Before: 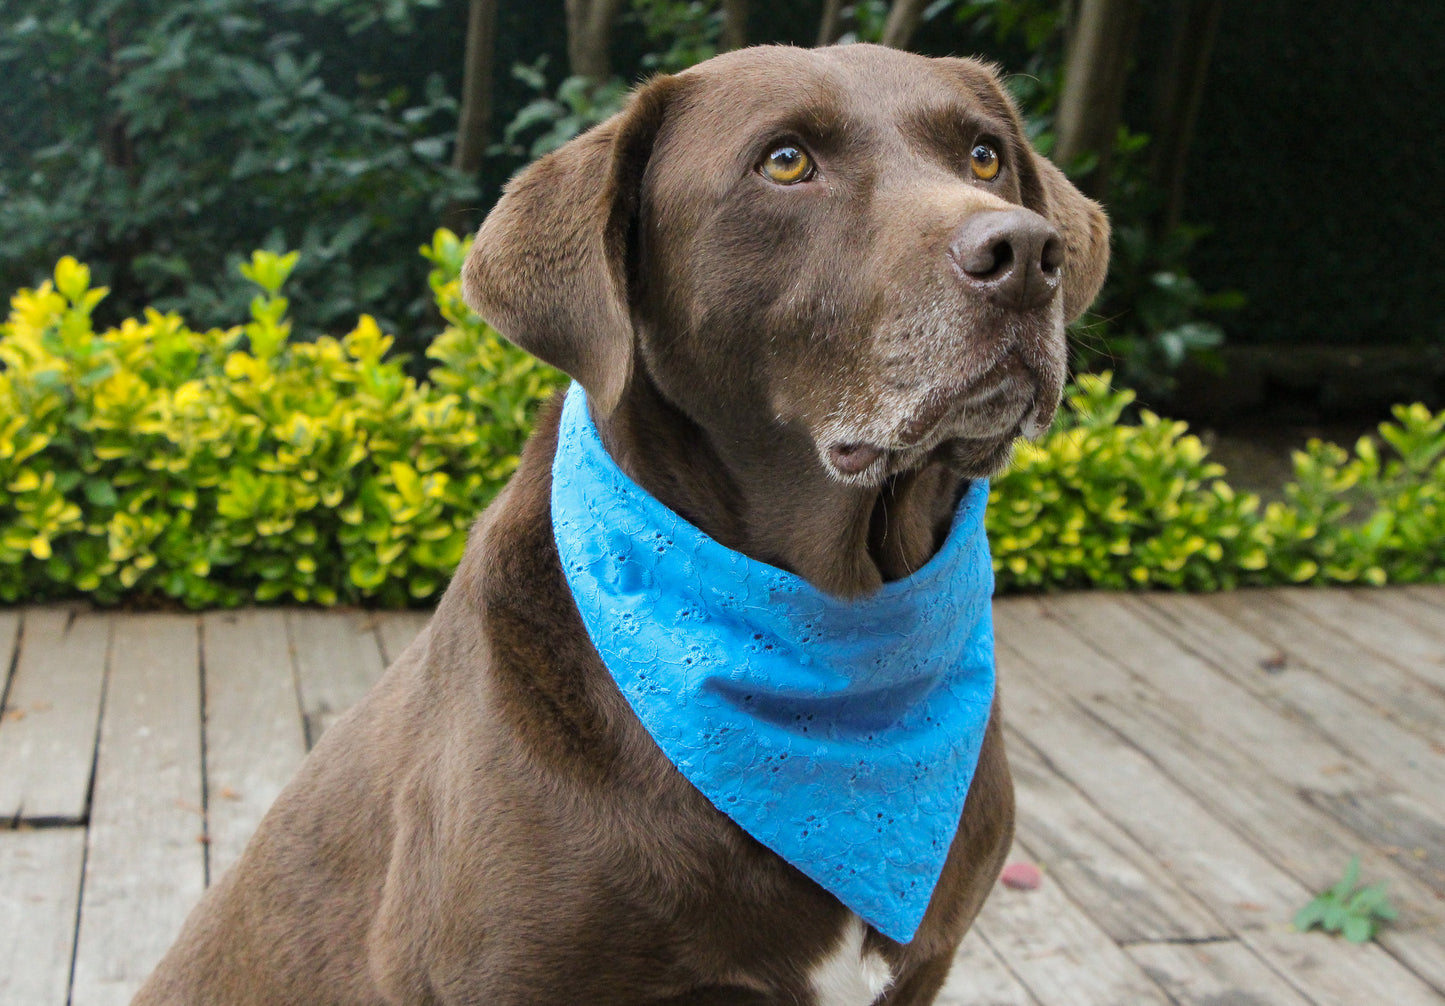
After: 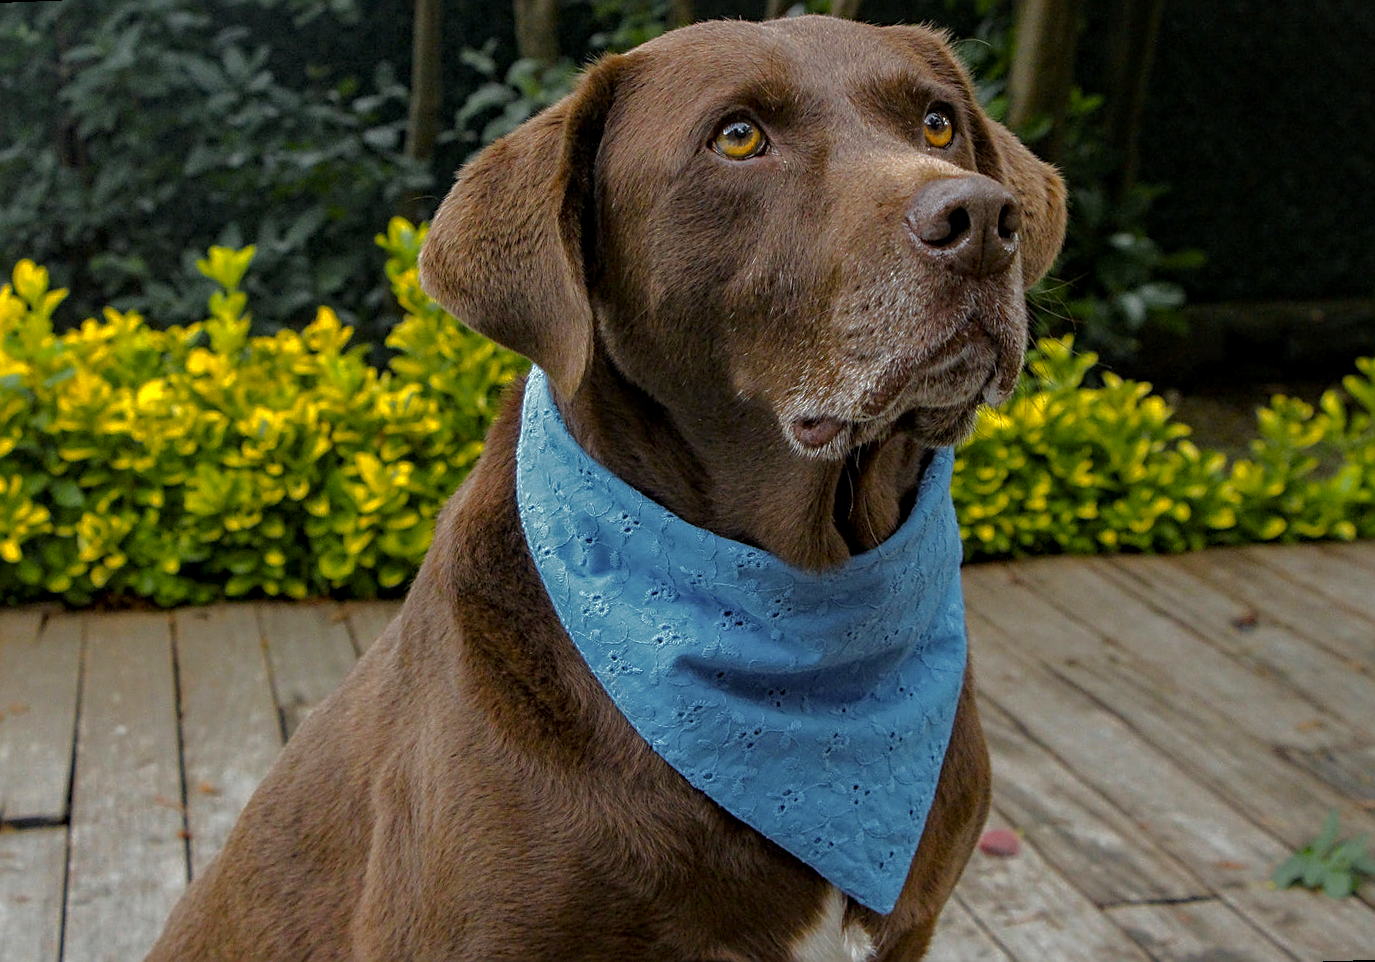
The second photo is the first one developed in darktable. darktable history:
sharpen: on, module defaults
rotate and perspective: rotation -2.12°, lens shift (vertical) 0.009, lens shift (horizontal) -0.008, automatic cropping original format, crop left 0.036, crop right 0.964, crop top 0.05, crop bottom 0.959
color zones: curves: ch0 [(0, 0.511) (0.143, 0.531) (0.286, 0.56) (0.429, 0.5) (0.571, 0.5) (0.714, 0.5) (0.857, 0.5) (1, 0.5)]; ch1 [(0, 0.525) (0.143, 0.705) (0.286, 0.715) (0.429, 0.35) (0.571, 0.35) (0.714, 0.35) (0.857, 0.4) (1, 0.4)]; ch2 [(0, 0.572) (0.143, 0.512) (0.286, 0.473) (0.429, 0.45) (0.571, 0.5) (0.714, 0.5) (0.857, 0.518) (1, 0.518)]
base curve: curves: ch0 [(0, 0) (0.826, 0.587) (1, 1)]
haze removal: adaptive false
local contrast: highlights 0%, shadows 0%, detail 133%
